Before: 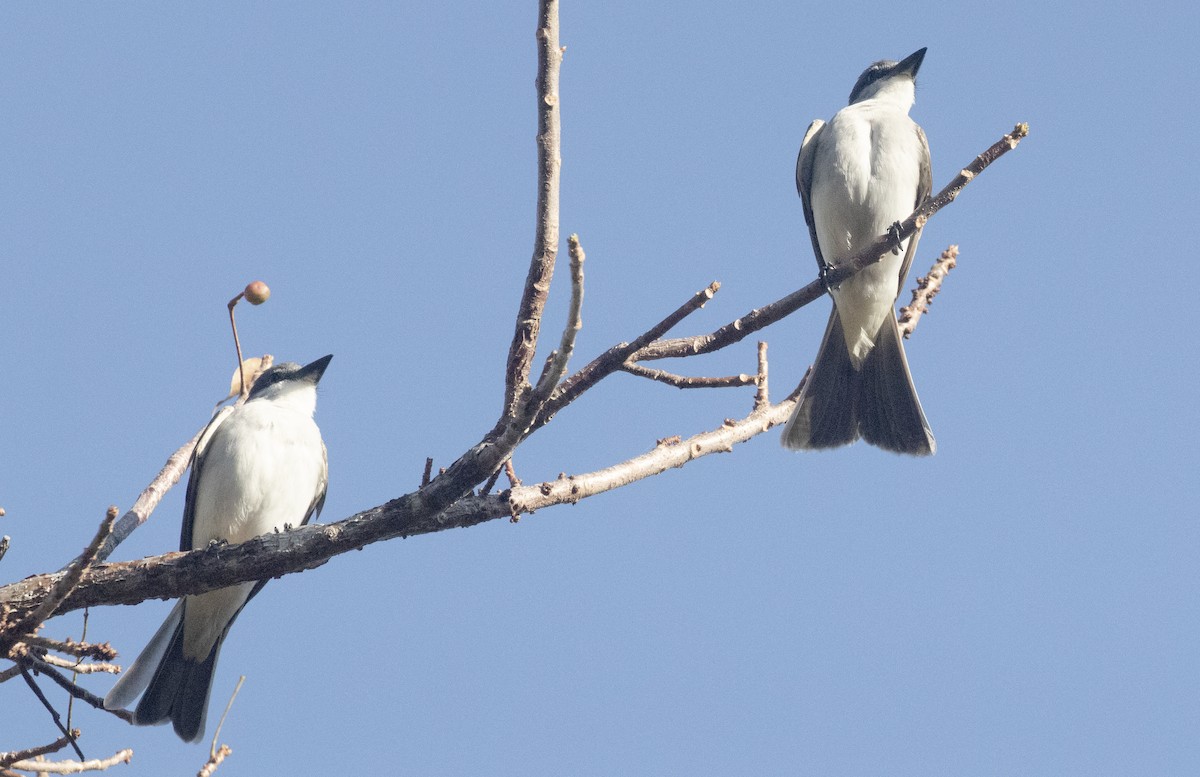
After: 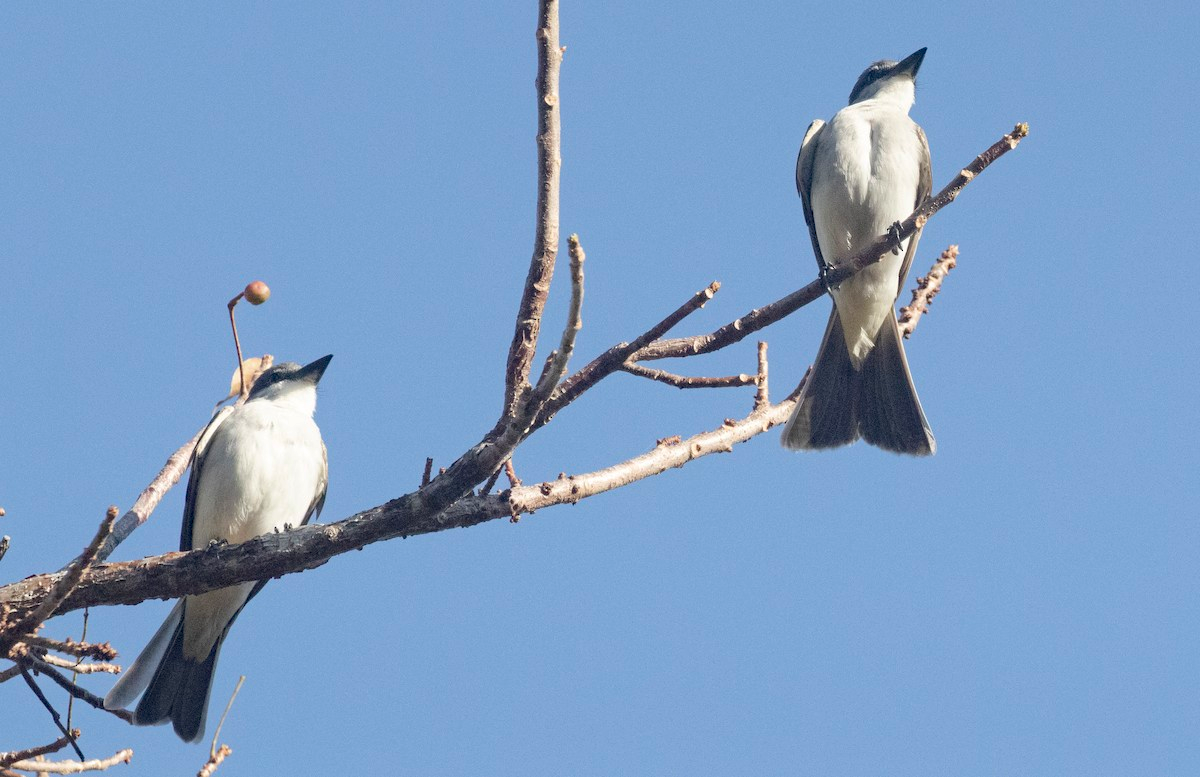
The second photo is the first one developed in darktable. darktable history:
haze removal: compatibility mode true, adaptive false
tone equalizer: -7 EV 0.136 EV, edges refinement/feathering 500, mask exposure compensation -1.57 EV, preserve details no
